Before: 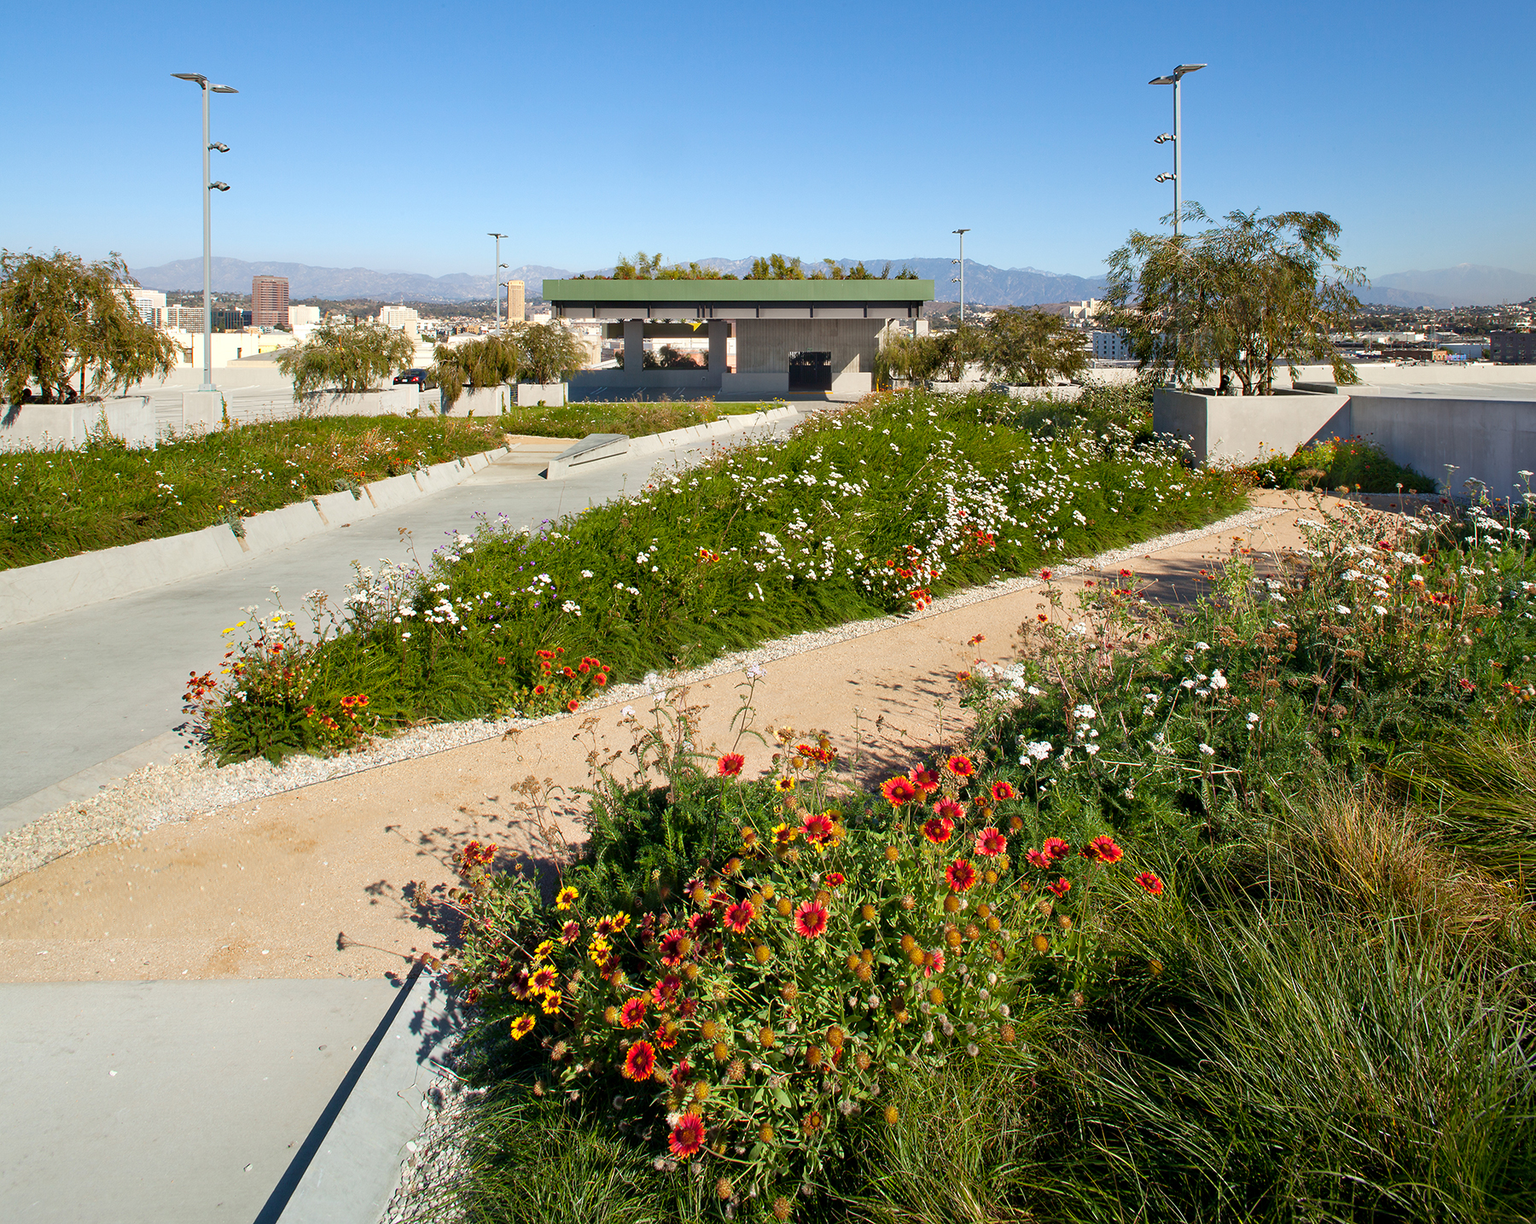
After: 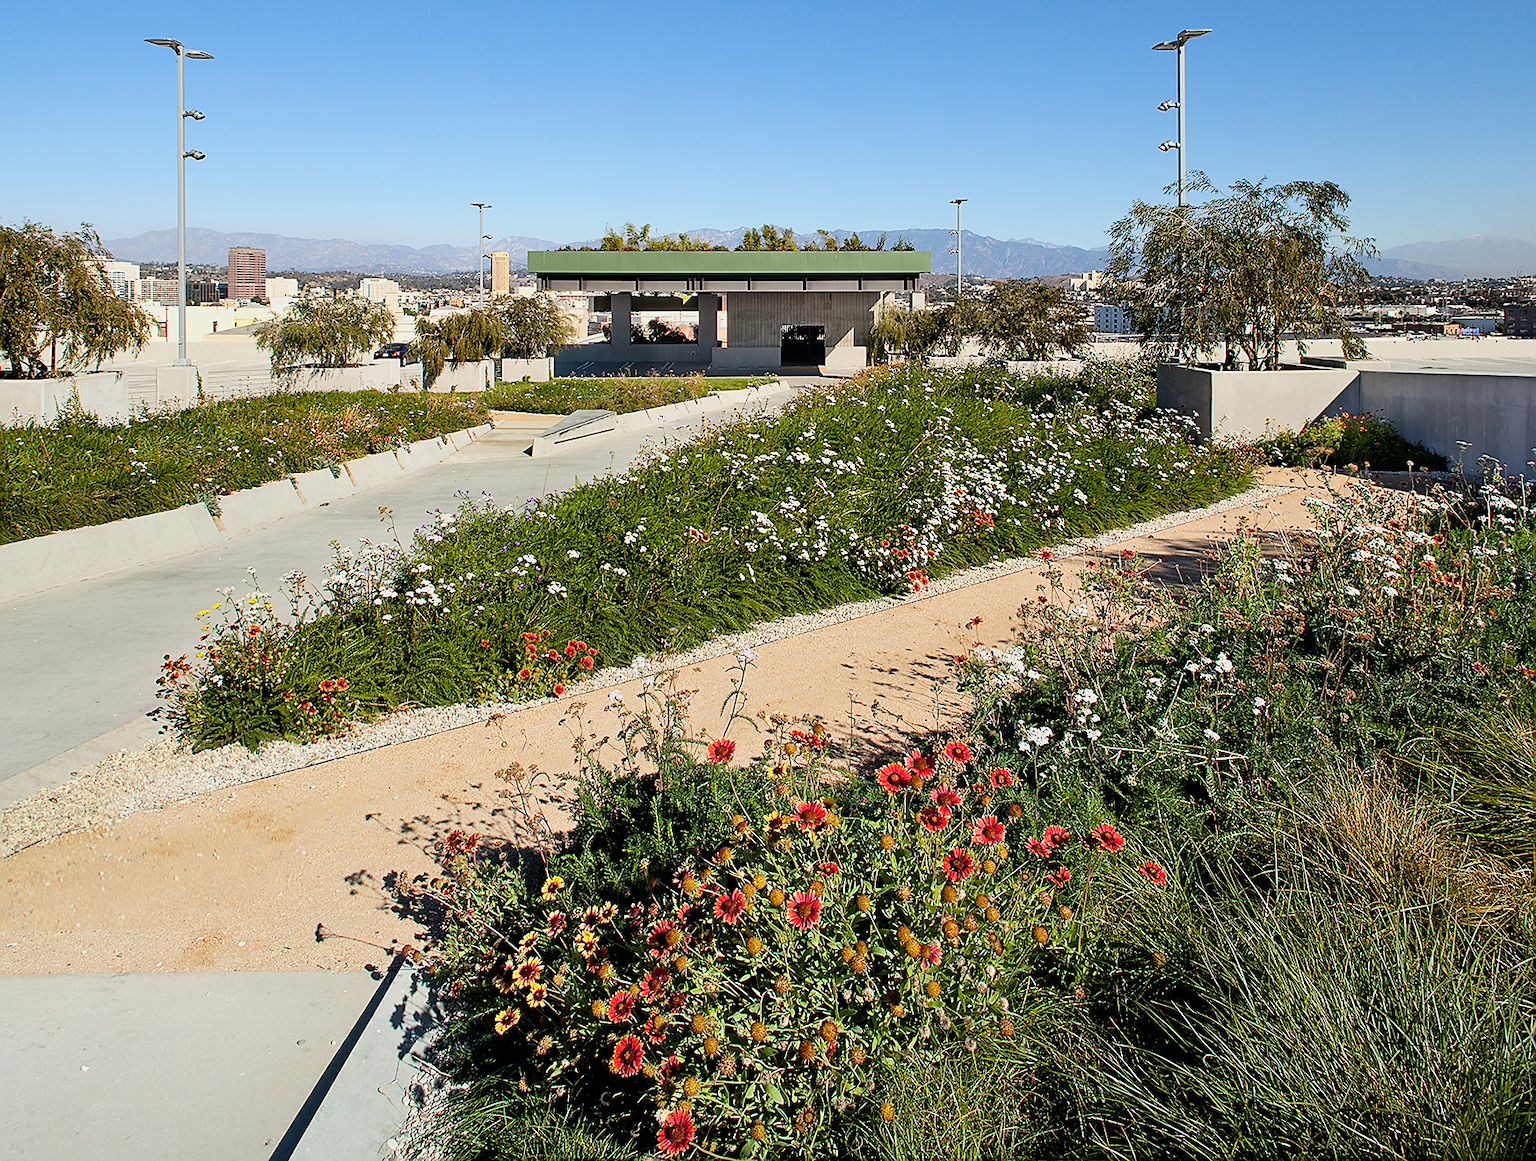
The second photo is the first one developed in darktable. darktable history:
crop: left 2.036%, top 2.977%, right 0.9%, bottom 4.85%
sharpen: radius 1.352, amount 1.256, threshold 0.611
filmic rgb: middle gray luminance 12.53%, black relative exposure -10.18 EV, white relative exposure 3.47 EV, threshold 3 EV, target black luminance 0%, hardness 5.78, latitude 45.12%, contrast 1.222, highlights saturation mix 6.28%, shadows ↔ highlights balance 26.41%, color science v6 (2022), iterations of high-quality reconstruction 10, enable highlight reconstruction true
